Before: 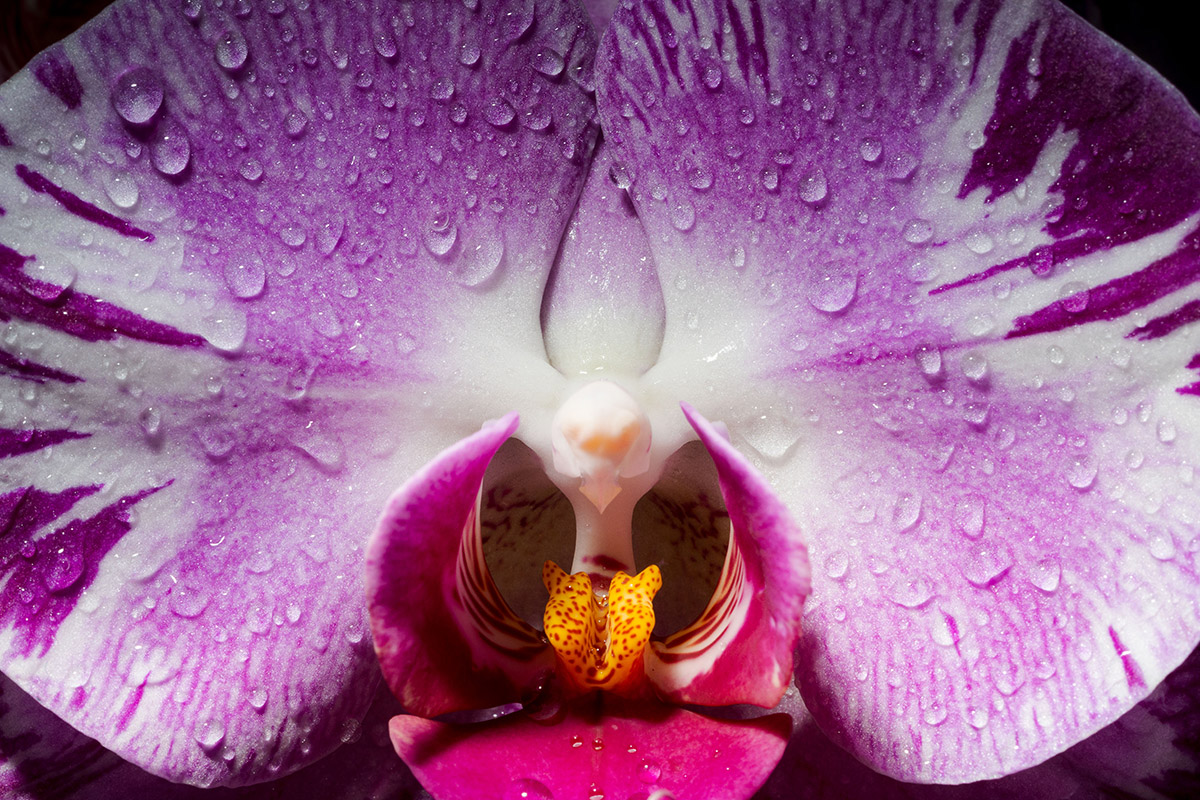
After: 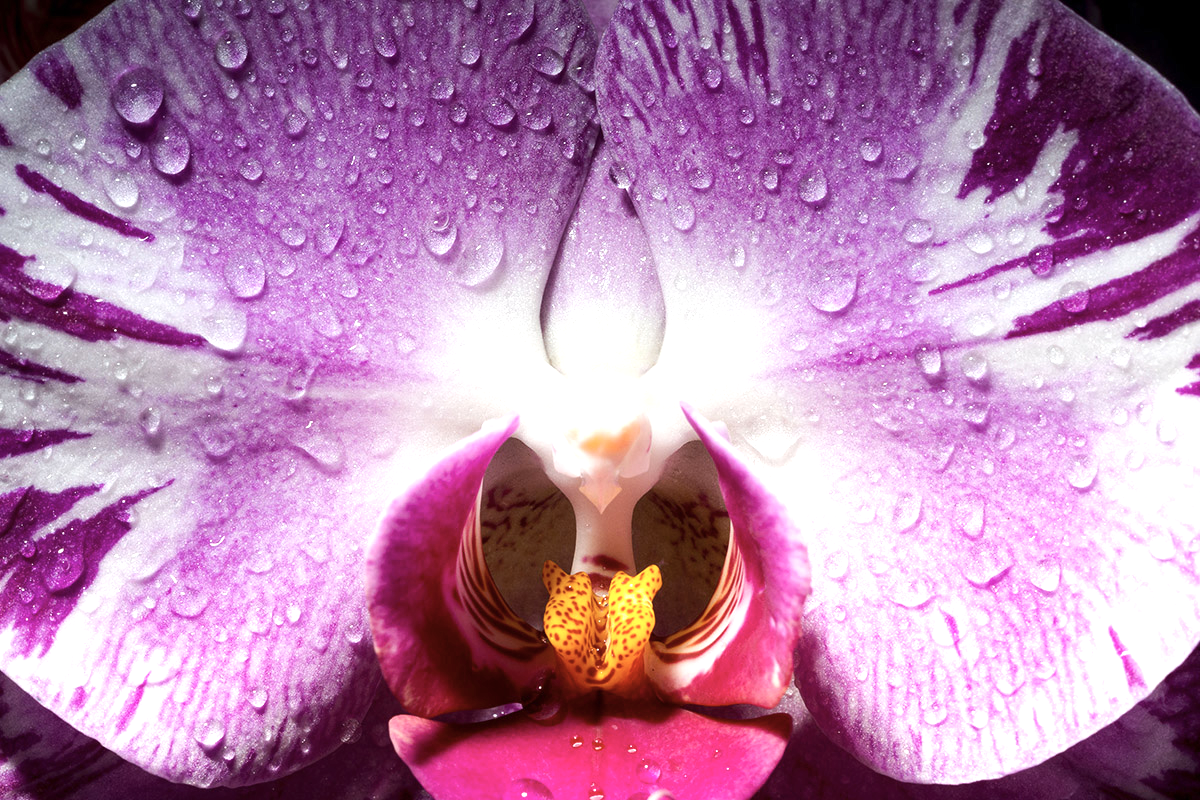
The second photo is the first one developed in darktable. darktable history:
exposure: exposure 0.75 EV, compensate highlight preservation false
tone equalizer: edges refinement/feathering 500, mask exposure compensation -1.57 EV, preserve details no
color balance rgb: perceptual saturation grading › global saturation 8.917%
contrast brightness saturation: contrast 0.06, brightness -0.009, saturation -0.21
